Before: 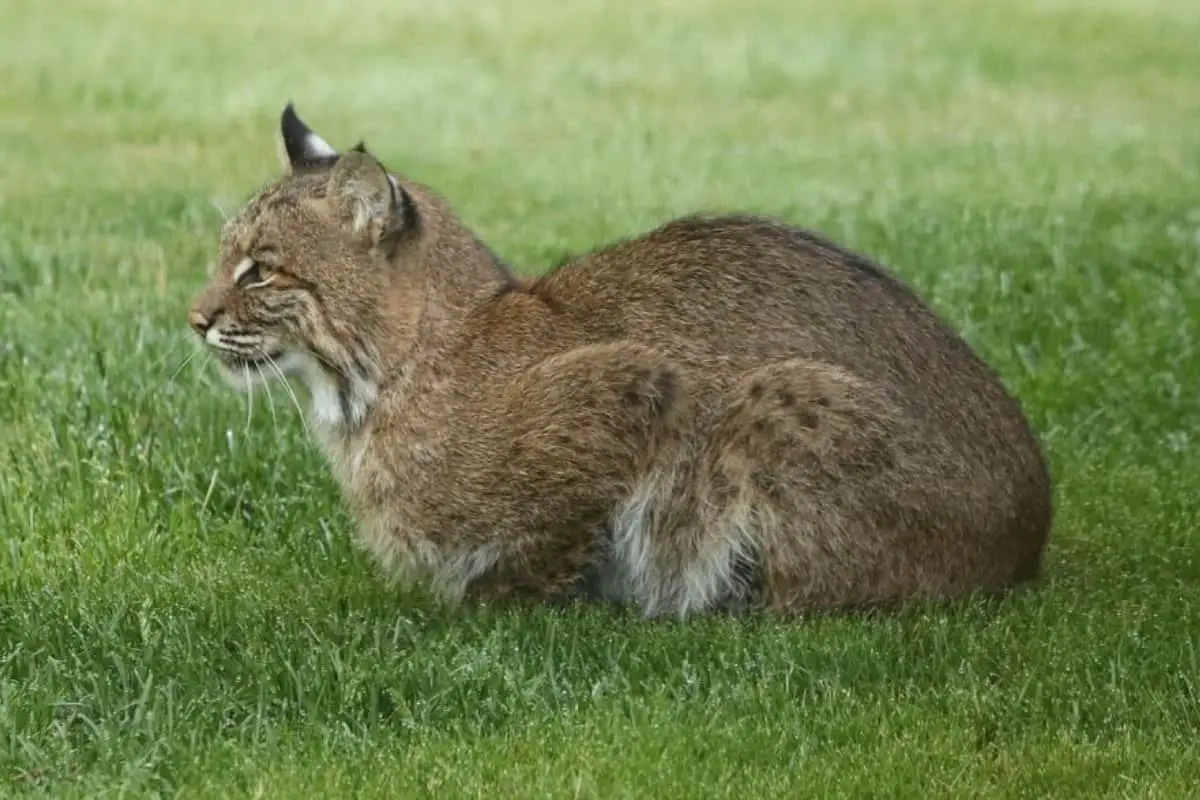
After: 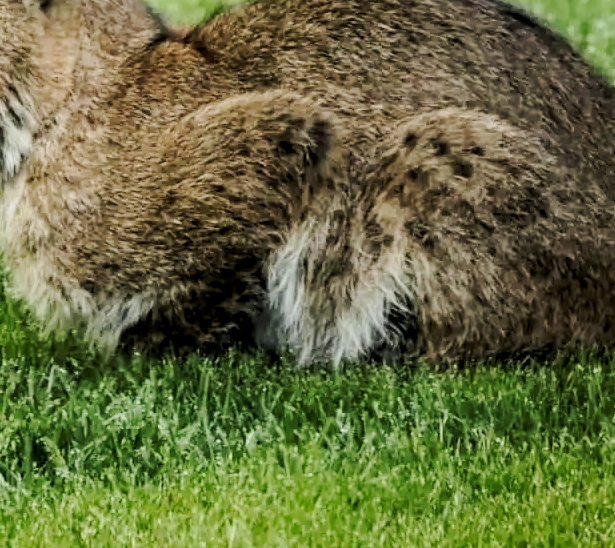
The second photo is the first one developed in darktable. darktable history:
filmic rgb: black relative exposure -5.05 EV, white relative exposure 3.98 EV, hardness 2.9, contrast 1.388, highlights saturation mix -28.87%
tone curve: curves: ch0 [(0, 0) (0.037, 0.011) (0.131, 0.108) (0.279, 0.279) (0.476, 0.554) (0.617, 0.693) (0.704, 0.77) (0.813, 0.852) (0.916, 0.924) (1, 0.993)]; ch1 [(0, 0) (0.318, 0.278) (0.444, 0.427) (0.493, 0.492) (0.508, 0.502) (0.534, 0.531) (0.562, 0.571) (0.626, 0.667) (0.746, 0.764) (1, 1)]; ch2 [(0, 0) (0.316, 0.292) (0.381, 0.37) (0.423, 0.448) (0.476, 0.492) (0.502, 0.498) (0.522, 0.518) (0.533, 0.532) (0.586, 0.631) (0.634, 0.663) (0.7, 0.7) (0.861, 0.808) (1, 0.951)], preserve colors none
crop and rotate: left 28.852%, top 31.49%, right 19.847%
levels: levels [0.016, 0.484, 0.953]
